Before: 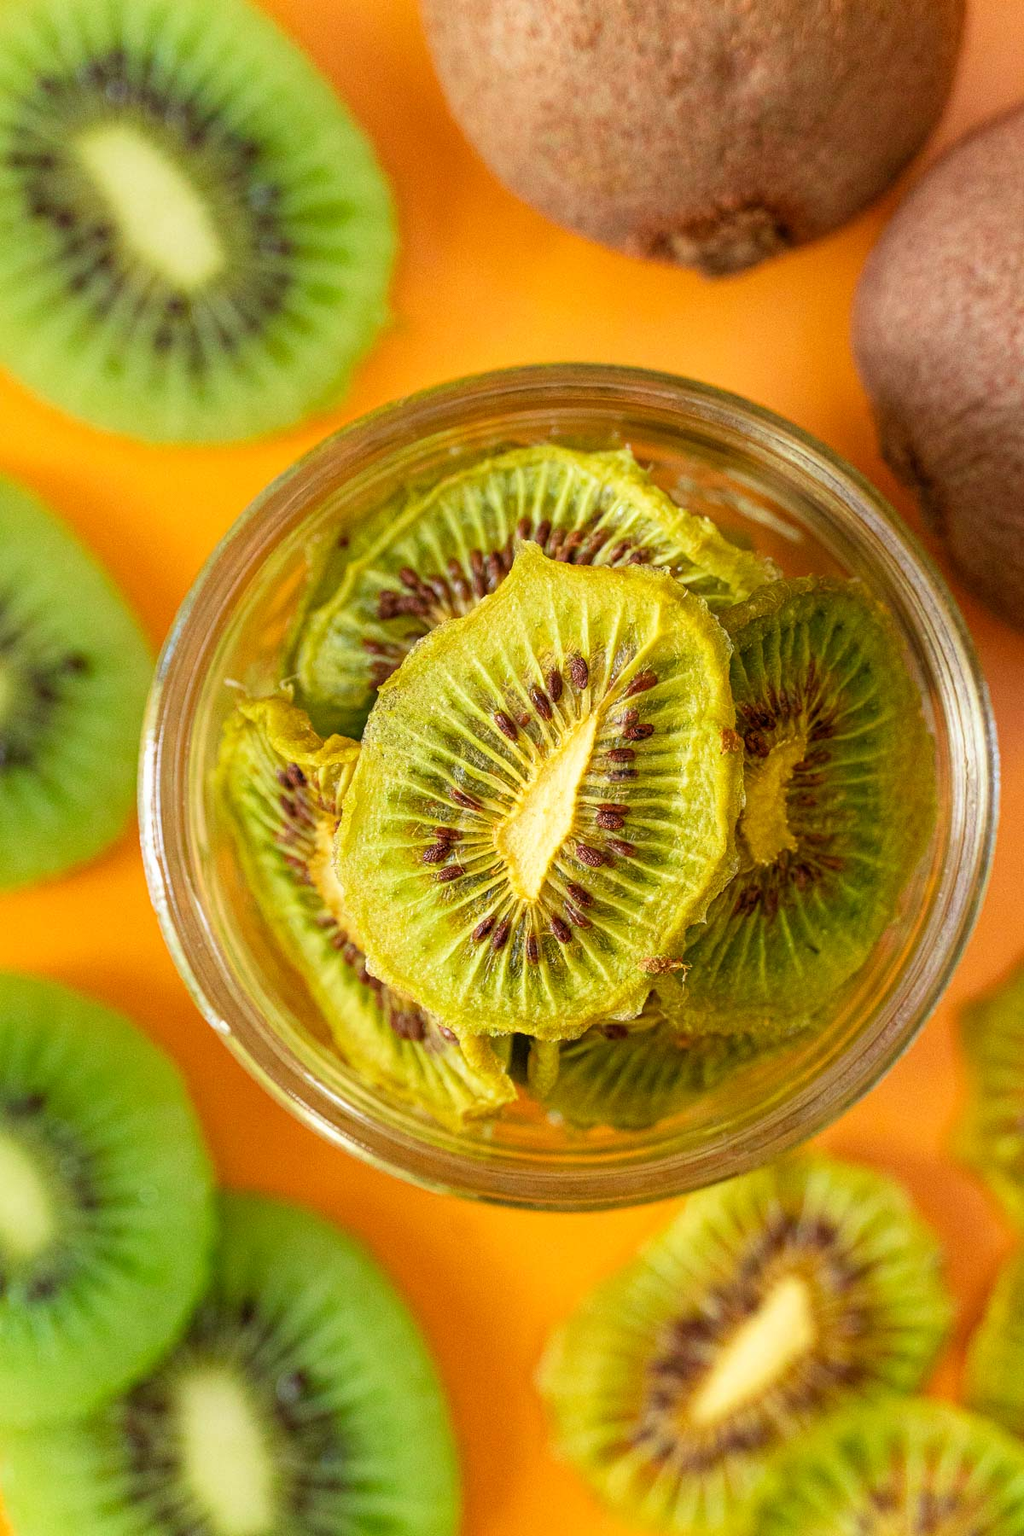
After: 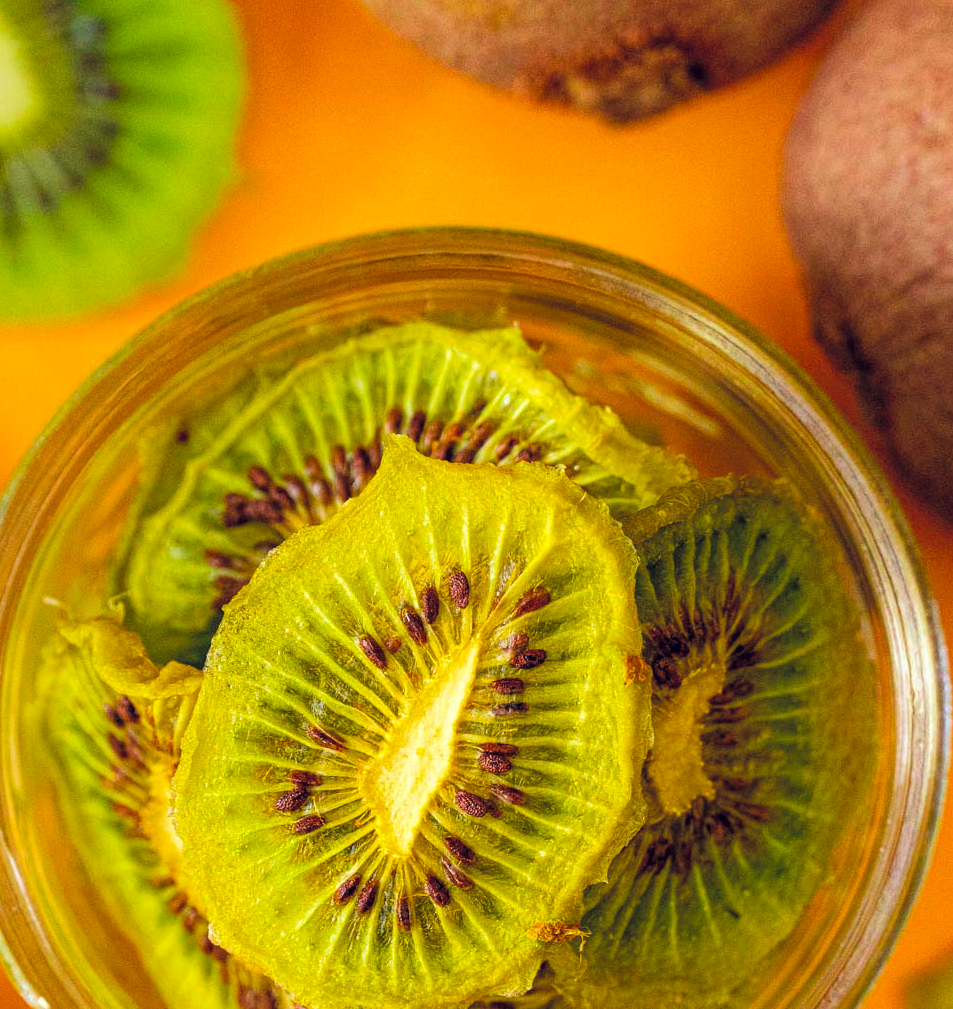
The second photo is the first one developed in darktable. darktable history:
crop: left 18.365%, top 11.068%, right 2.176%, bottom 32.873%
tone curve: curves: ch0 [(0, 0) (0.003, 0.018) (0.011, 0.019) (0.025, 0.02) (0.044, 0.024) (0.069, 0.034) (0.1, 0.049) (0.136, 0.082) (0.177, 0.136) (0.224, 0.196) (0.277, 0.263) (0.335, 0.329) (0.399, 0.401) (0.468, 0.473) (0.543, 0.546) (0.623, 0.625) (0.709, 0.698) (0.801, 0.779) (0.898, 0.867) (1, 1)], color space Lab, linked channels, preserve colors none
color balance rgb: global offset › luminance 0.395%, global offset › chroma 0.212%, global offset › hue 255.48°, perceptual saturation grading › global saturation 10.313%, global vibrance 50.245%
local contrast: highlights 105%, shadows 98%, detail 120%, midtone range 0.2
